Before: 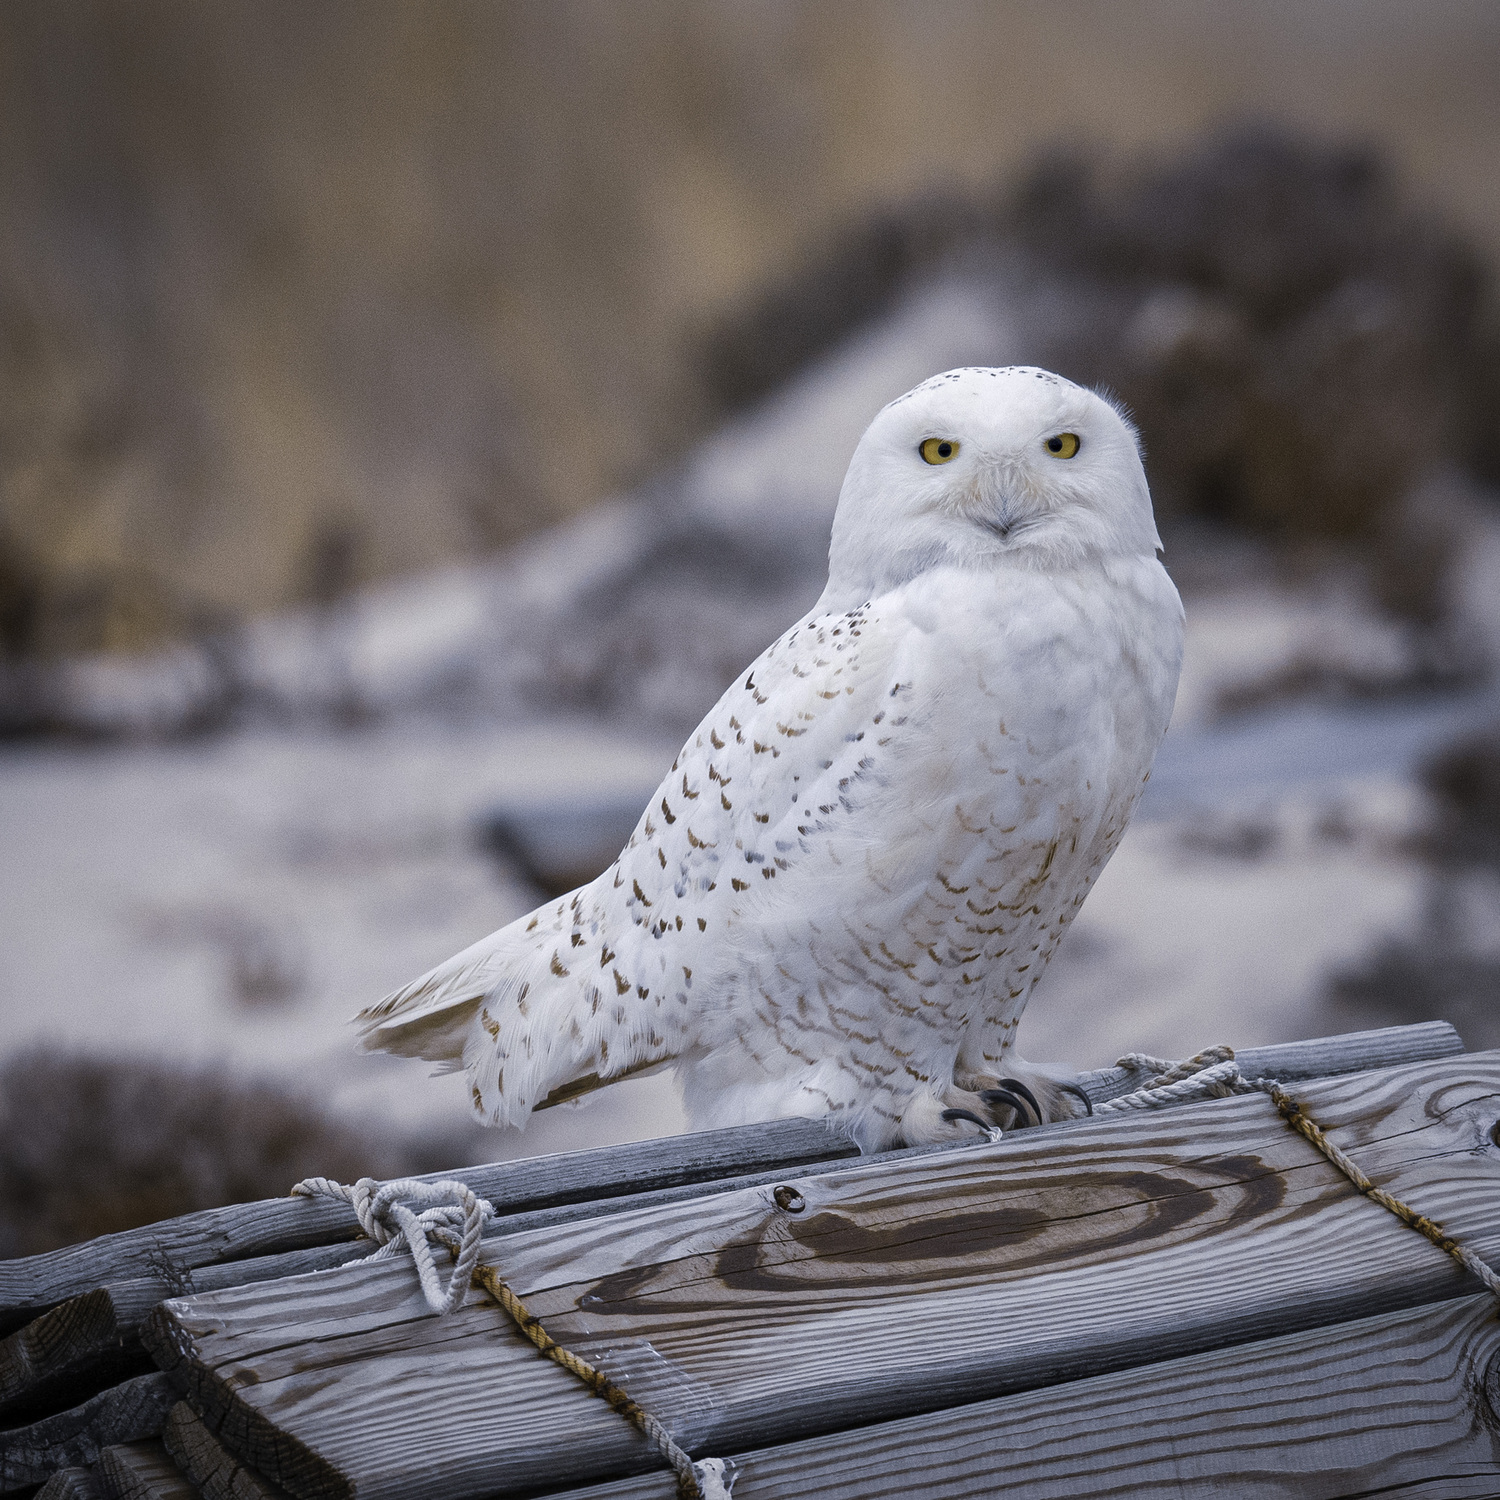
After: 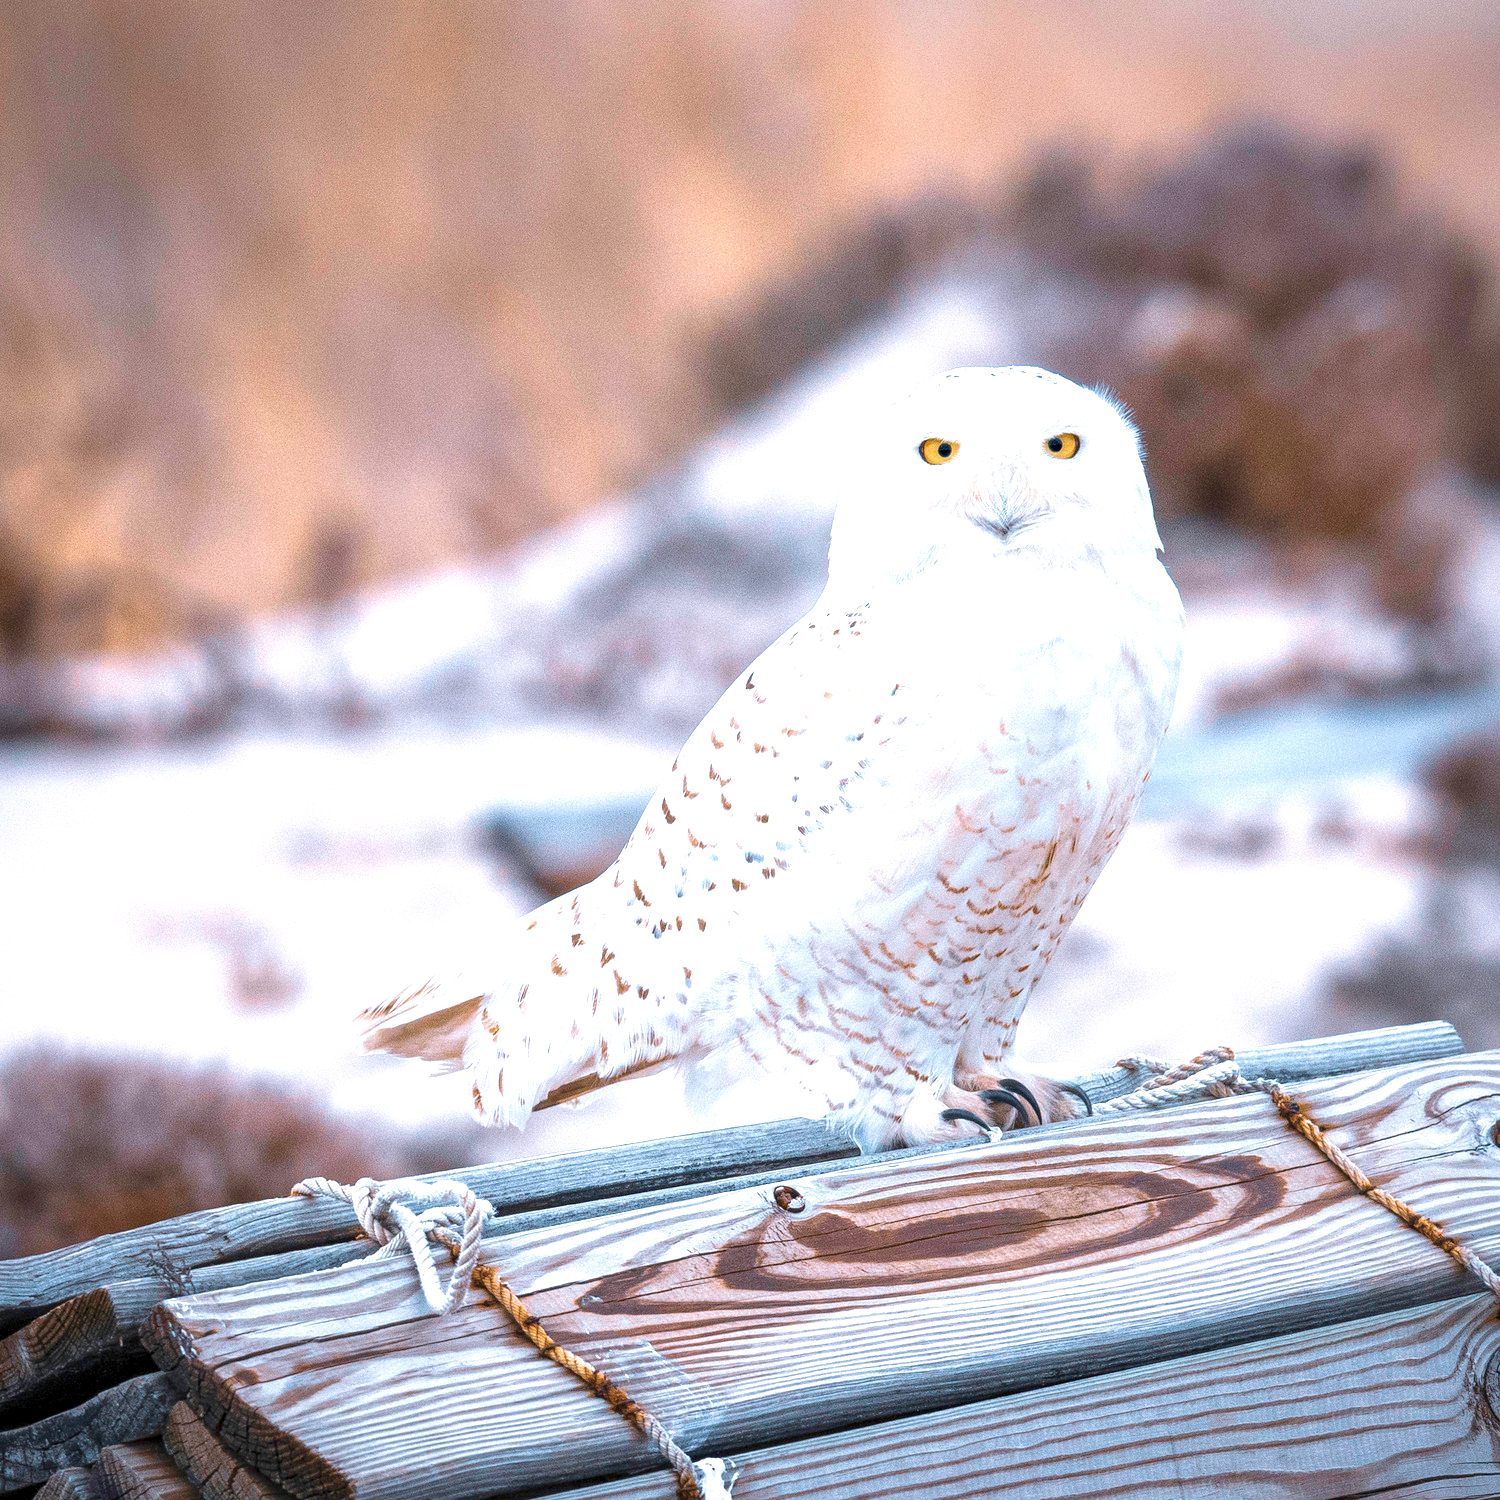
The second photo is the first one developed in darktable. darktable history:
exposure: black level correction 0, exposure 1.199 EV, compensate exposure bias true, compensate highlight preservation false
local contrast: highlights 101%, shadows 97%, detail 119%, midtone range 0.2
velvia: on, module defaults
